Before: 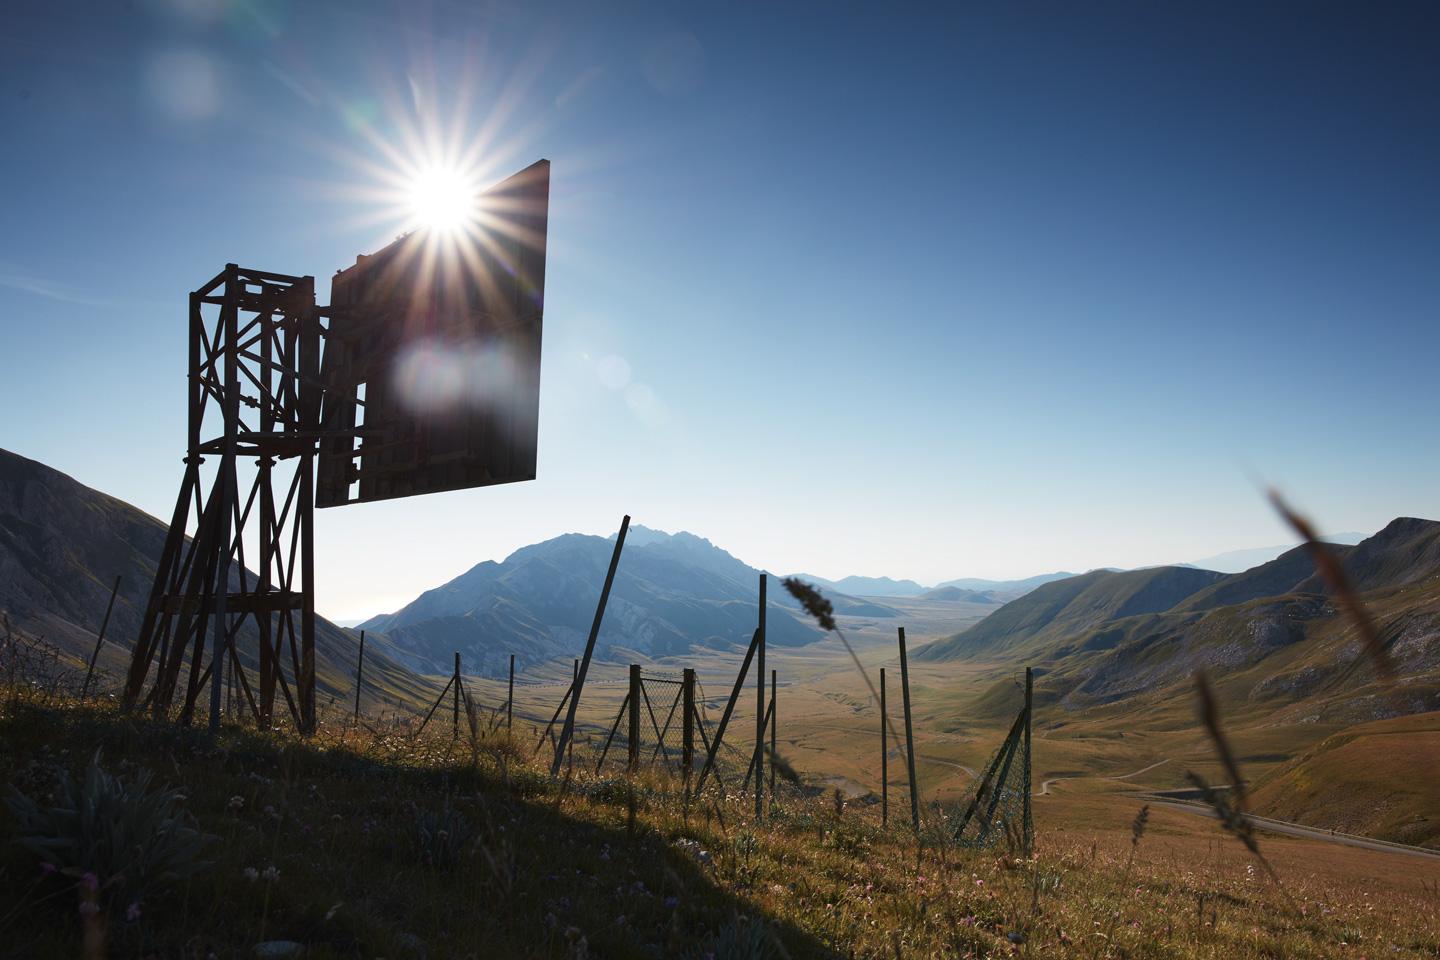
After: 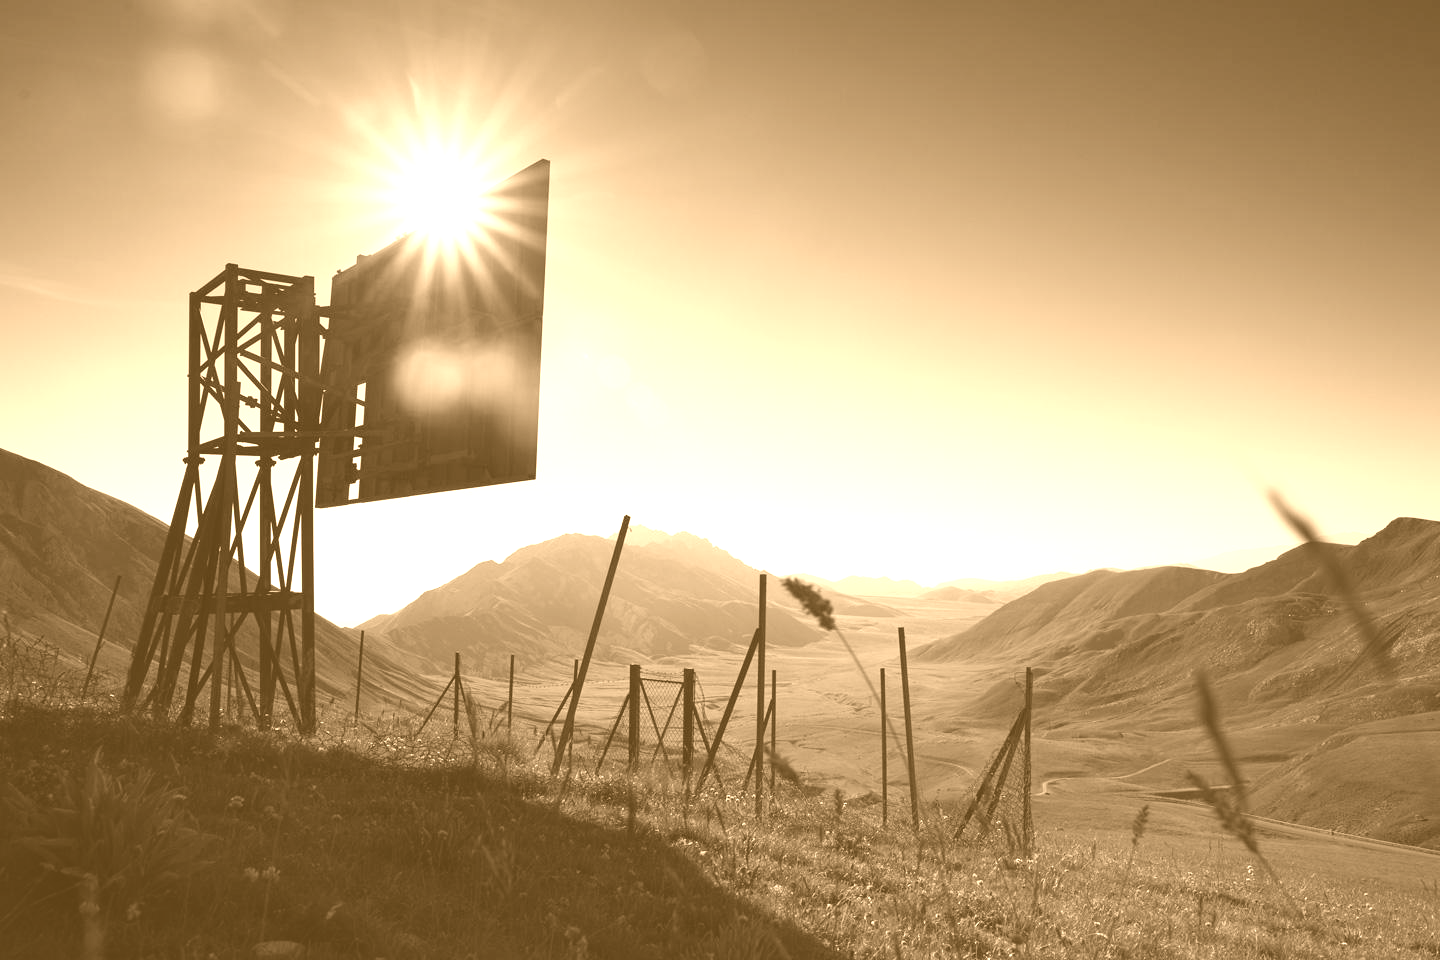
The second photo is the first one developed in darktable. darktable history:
color balance rgb: perceptual saturation grading › global saturation 20%, perceptual saturation grading › highlights -25%, perceptual saturation grading › shadows 25%
colorize: hue 28.8°, source mix 100%
